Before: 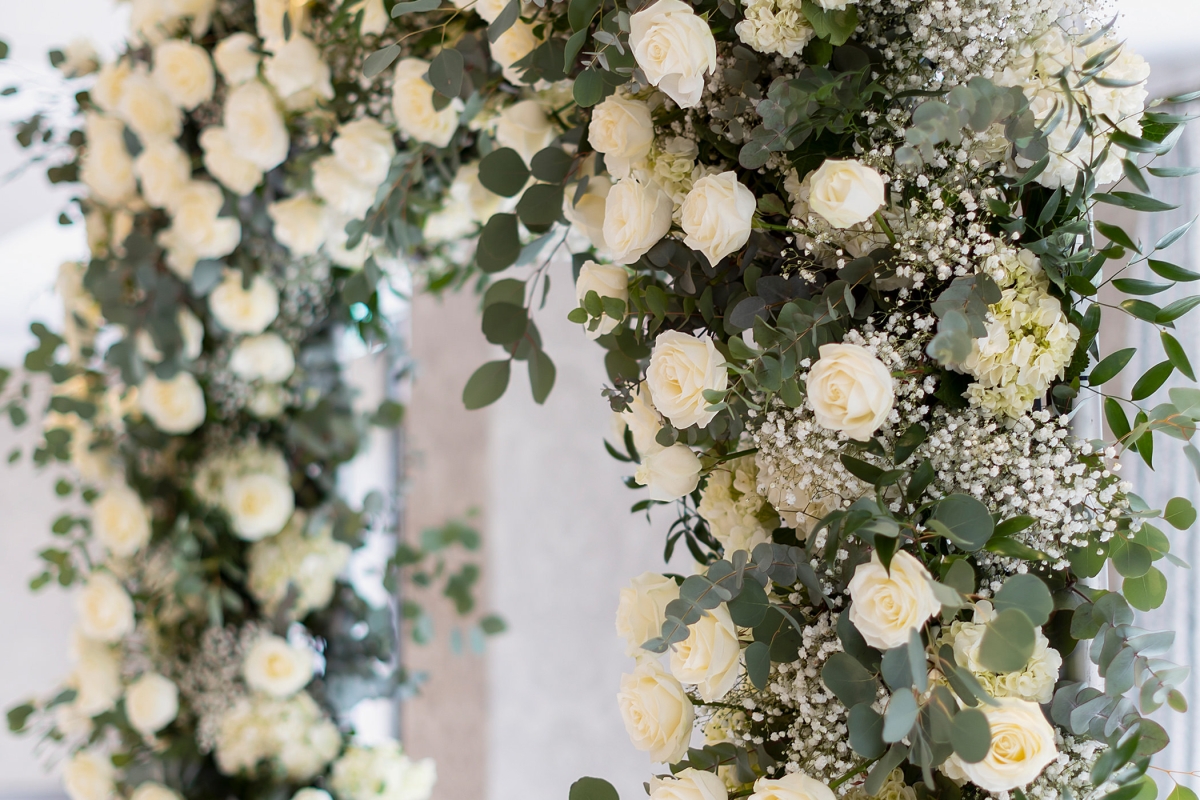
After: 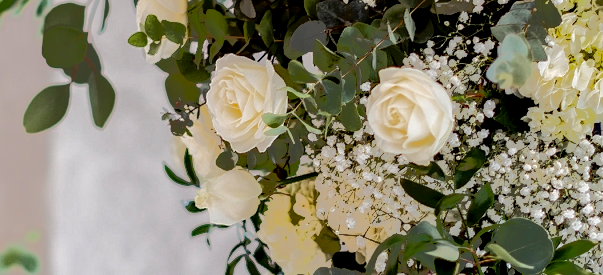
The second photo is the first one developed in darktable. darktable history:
tone equalizer: -7 EV -0.616 EV, -6 EV 1.03 EV, -5 EV -0.455 EV, -4 EV 0.407 EV, -3 EV 0.419 EV, -2 EV 0.178 EV, -1 EV -0.164 EV, +0 EV -0.366 EV, edges refinement/feathering 500, mask exposure compensation -1.57 EV, preserve details no
crop: left 36.745%, top 34.561%, right 12.959%, bottom 30.993%
exposure: black level correction 0.01, exposure 0.113 EV, compensate exposure bias true, compensate highlight preservation false
haze removal: compatibility mode true, adaptive false
local contrast: on, module defaults
